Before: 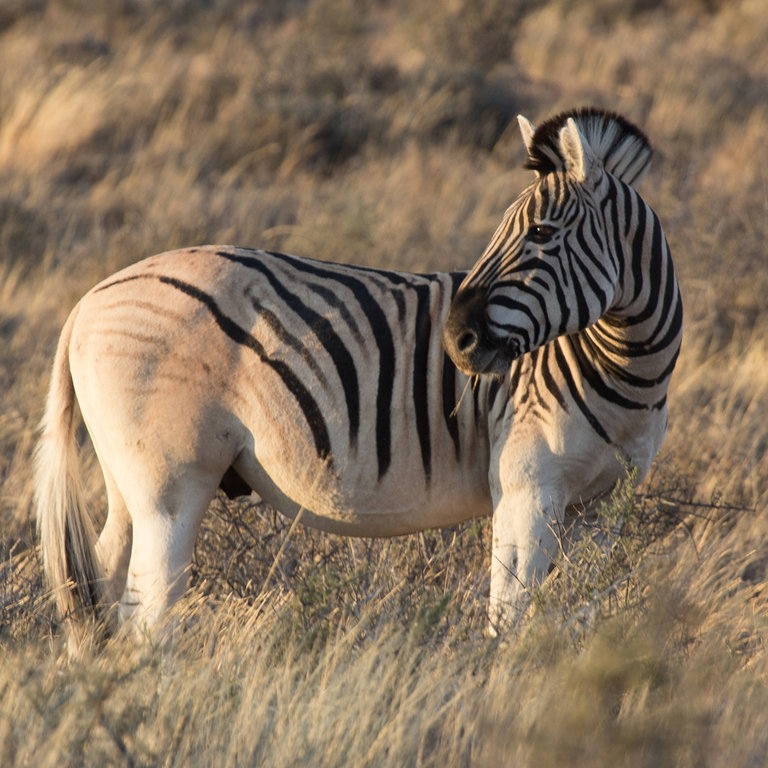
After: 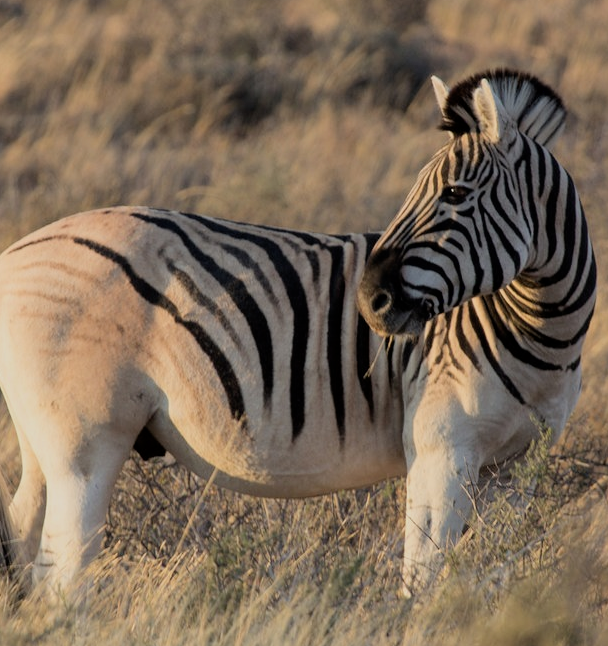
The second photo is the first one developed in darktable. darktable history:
filmic rgb: middle gray luminance 18.43%, black relative exposure -8.93 EV, white relative exposure 3.73 EV, target black luminance 0%, hardness 4.82, latitude 67.79%, contrast 0.939, highlights saturation mix 21.11%, shadows ↔ highlights balance 21.77%, color science v6 (2022)
crop: left 11.28%, top 5.101%, right 9.552%, bottom 10.668%
